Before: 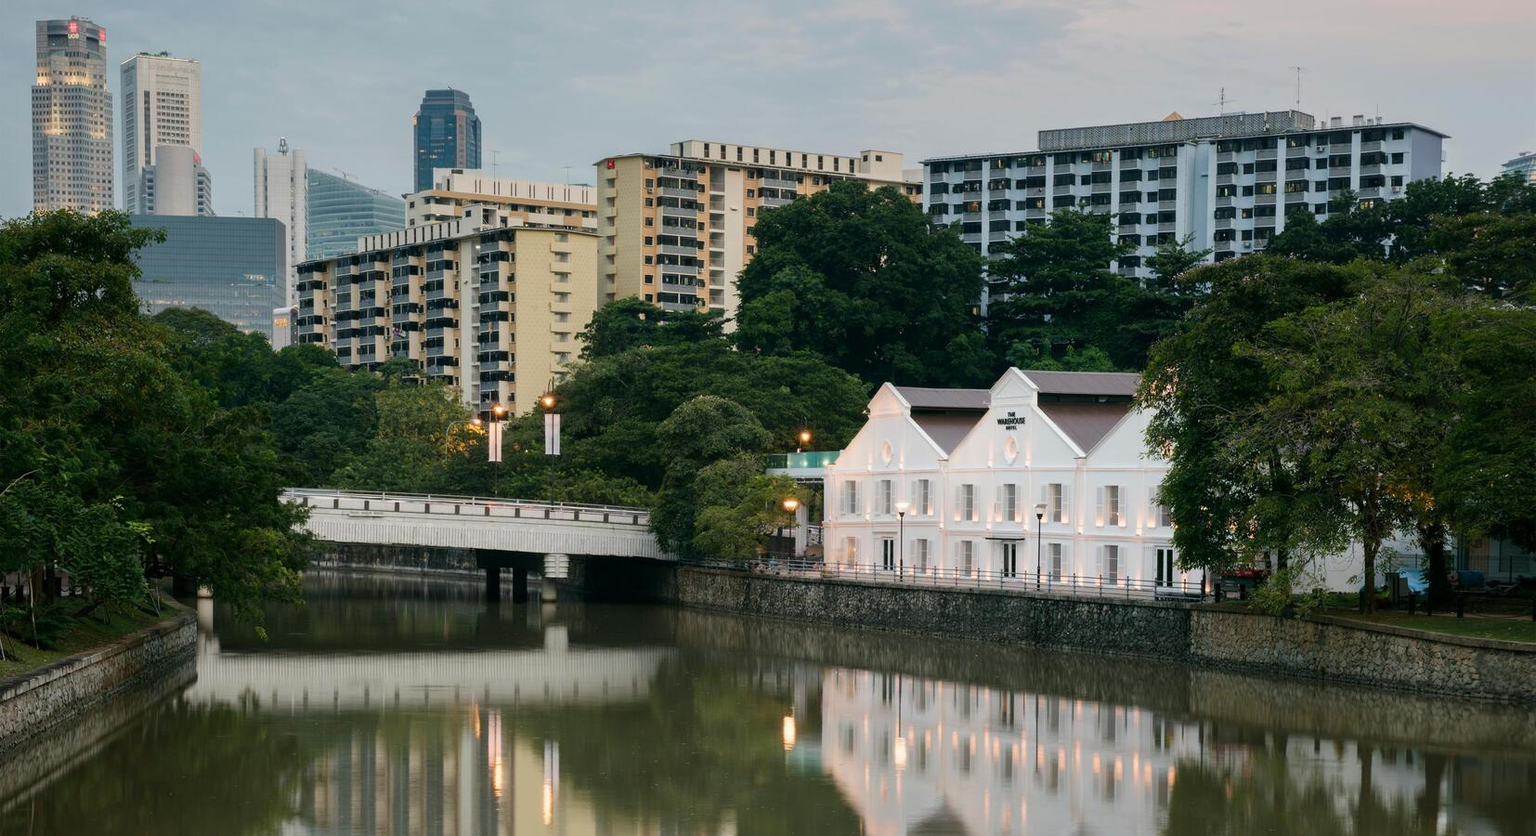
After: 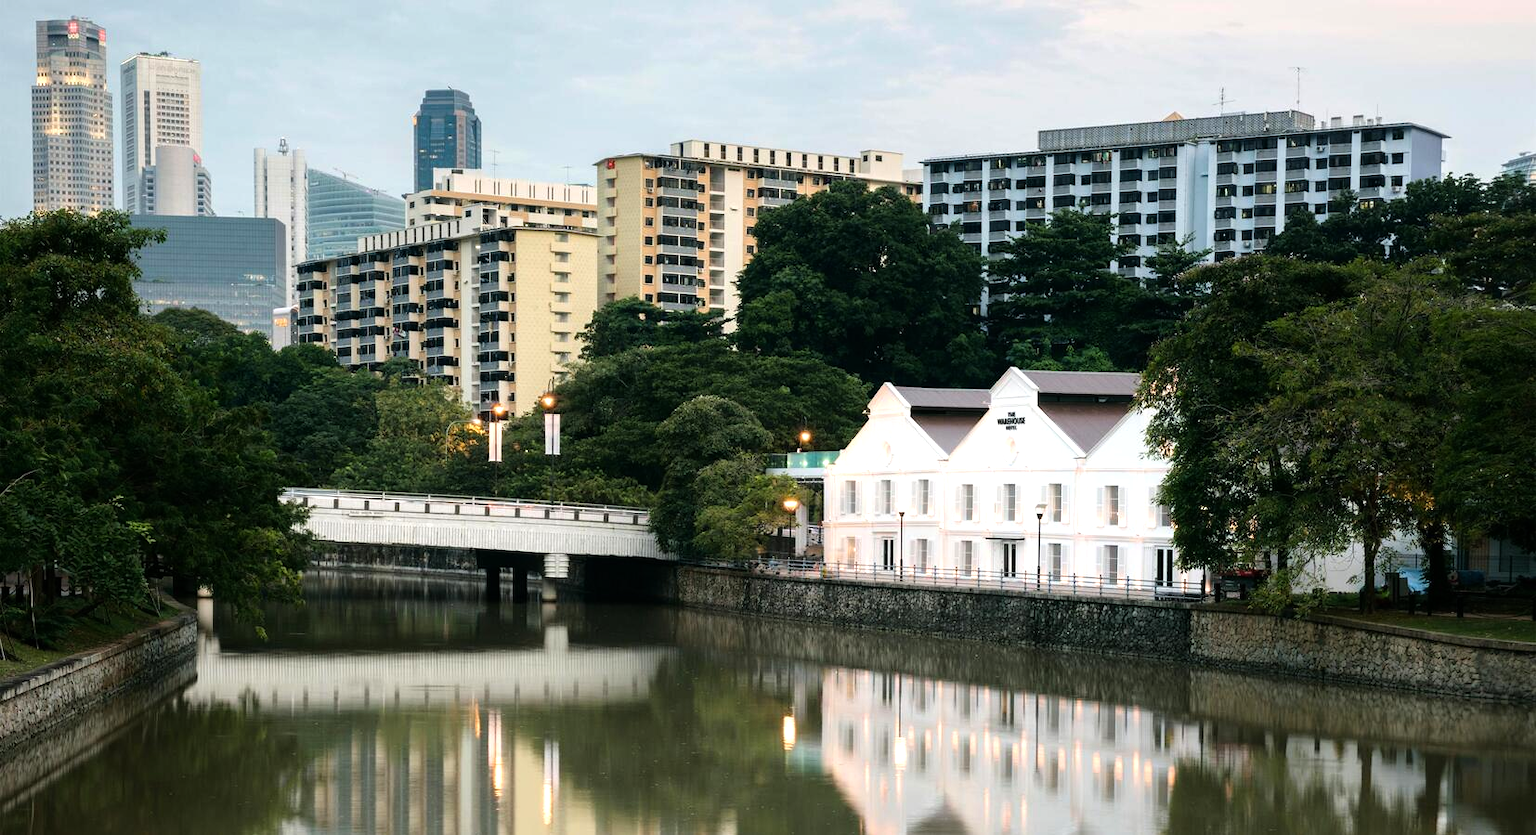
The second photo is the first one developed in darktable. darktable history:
tone equalizer: -8 EV -0.719 EV, -7 EV -0.688 EV, -6 EV -0.601 EV, -5 EV -0.405 EV, -3 EV 0.369 EV, -2 EV 0.6 EV, -1 EV 0.692 EV, +0 EV 0.761 EV
